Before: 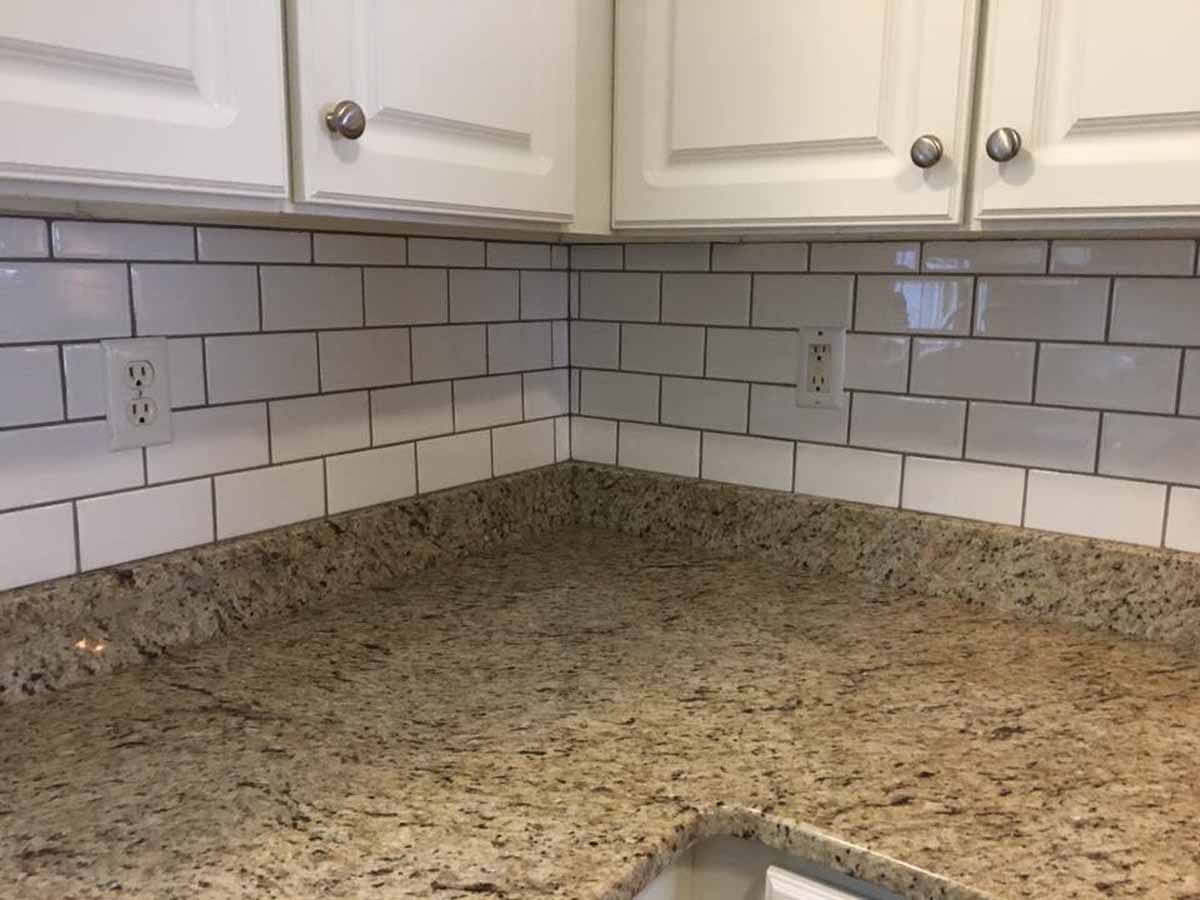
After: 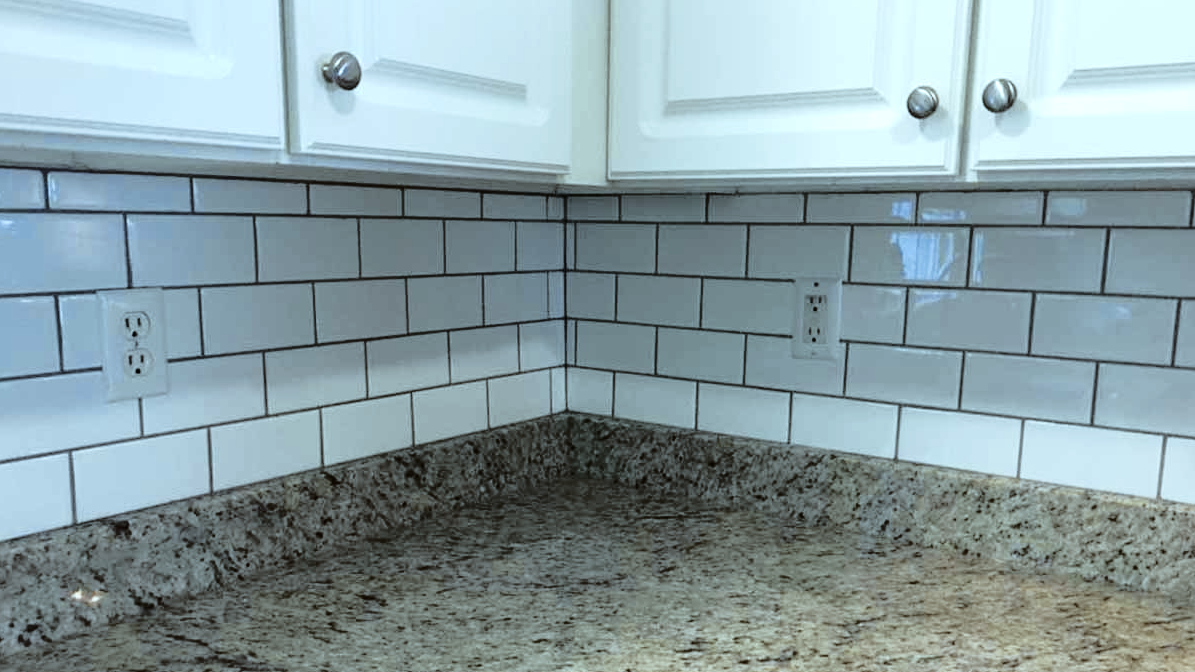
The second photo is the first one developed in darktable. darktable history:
color correction: highlights a* -12.64, highlights b* -18.1, saturation 0.7
tone equalizer: -8 EV -0.417 EV, -7 EV -0.389 EV, -6 EV -0.333 EV, -5 EV -0.222 EV, -3 EV 0.222 EV, -2 EV 0.333 EV, -1 EV 0.389 EV, +0 EV 0.417 EV, edges refinement/feathering 500, mask exposure compensation -1.25 EV, preserve details no
velvia: on, module defaults
tone curve: curves: ch0 [(0, 0) (0.088, 0.042) (0.208, 0.176) (0.257, 0.267) (0.406, 0.483) (0.489, 0.556) (0.667, 0.73) (0.793, 0.851) (0.994, 0.974)]; ch1 [(0, 0) (0.161, 0.092) (0.35, 0.33) (0.392, 0.392) (0.457, 0.467) (0.505, 0.497) (0.537, 0.518) (0.553, 0.53) (0.58, 0.567) (0.739, 0.697) (1, 1)]; ch2 [(0, 0) (0.346, 0.362) (0.448, 0.419) (0.502, 0.499) (0.533, 0.517) (0.556, 0.533) (0.629, 0.619) (0.717, 0.678) (1, 1)], color space Lab, independent channels, preserve colors none
color zones: curves: ch0 [(0, 0.5) (0.143, 0.5) (0.286, 0.5) (0.429, 0.5) (0.571, 0.5) (0.714, 0.476) (0.857, 0.5) (1, 0.5)]; ch2 [(0, 0.5) (0.143, 0.5) (0.286, 0.5) (0.429, 0.5) (0.571, 0.5) (0.714, 0.487) (0.857, 0.5) (1, 0.5)]
crop: left 0.387%, top 5.469%, bottom 19.809%
